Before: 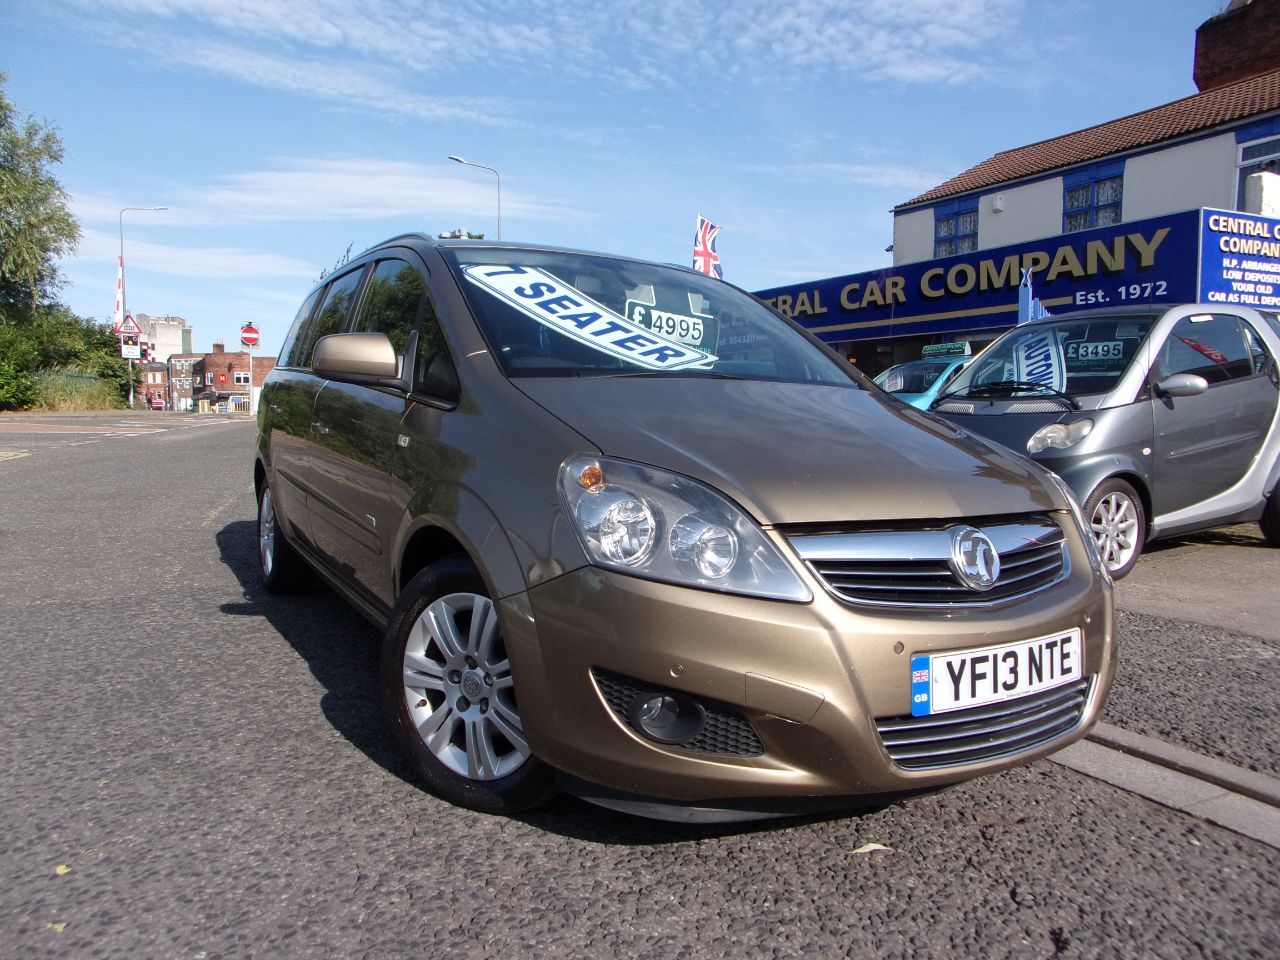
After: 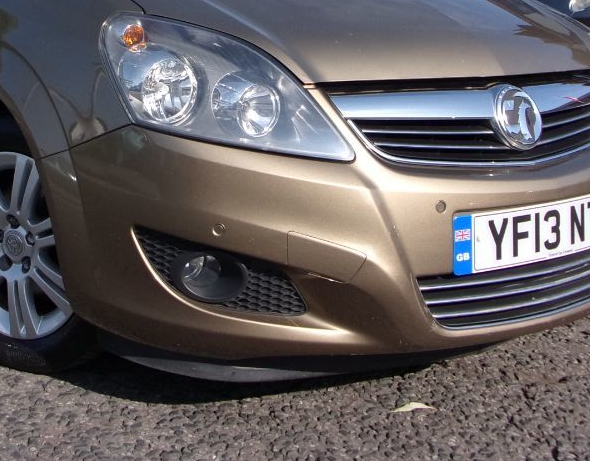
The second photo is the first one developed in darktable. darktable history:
crop: left 35.831%, top 45.967%, right 18.071%, bottom 5.929%
